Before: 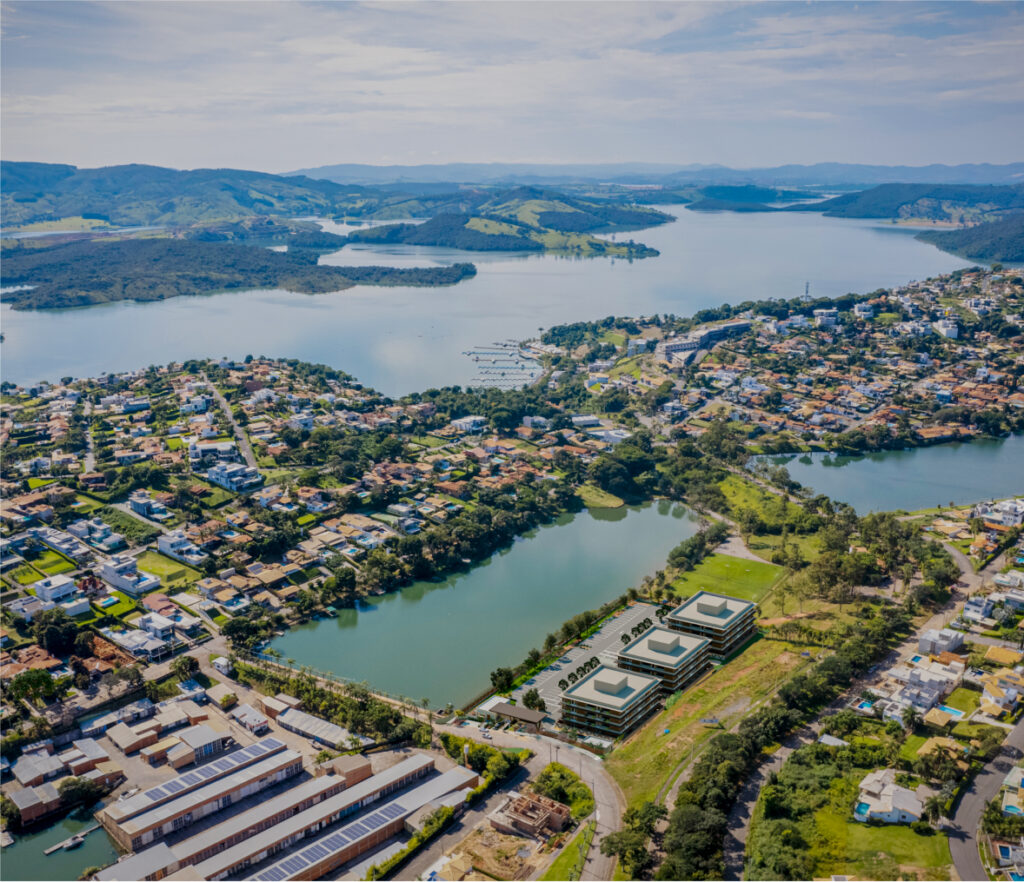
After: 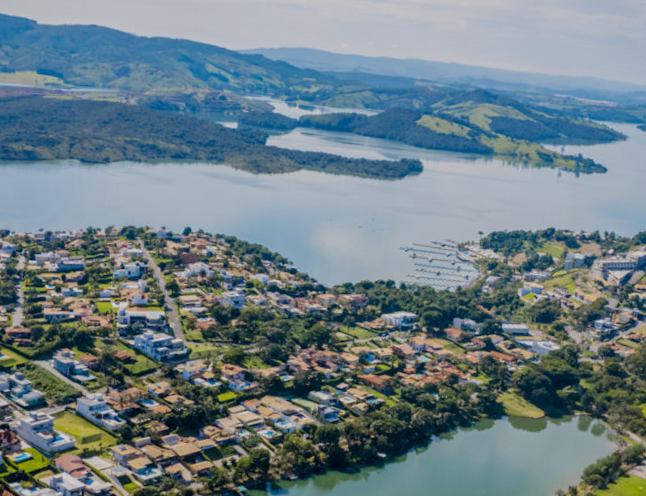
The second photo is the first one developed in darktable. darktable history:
crop and rotate: angle -6.18°, left 1.984%, top 6.846%, right 27.347%, bottom 30.151%
